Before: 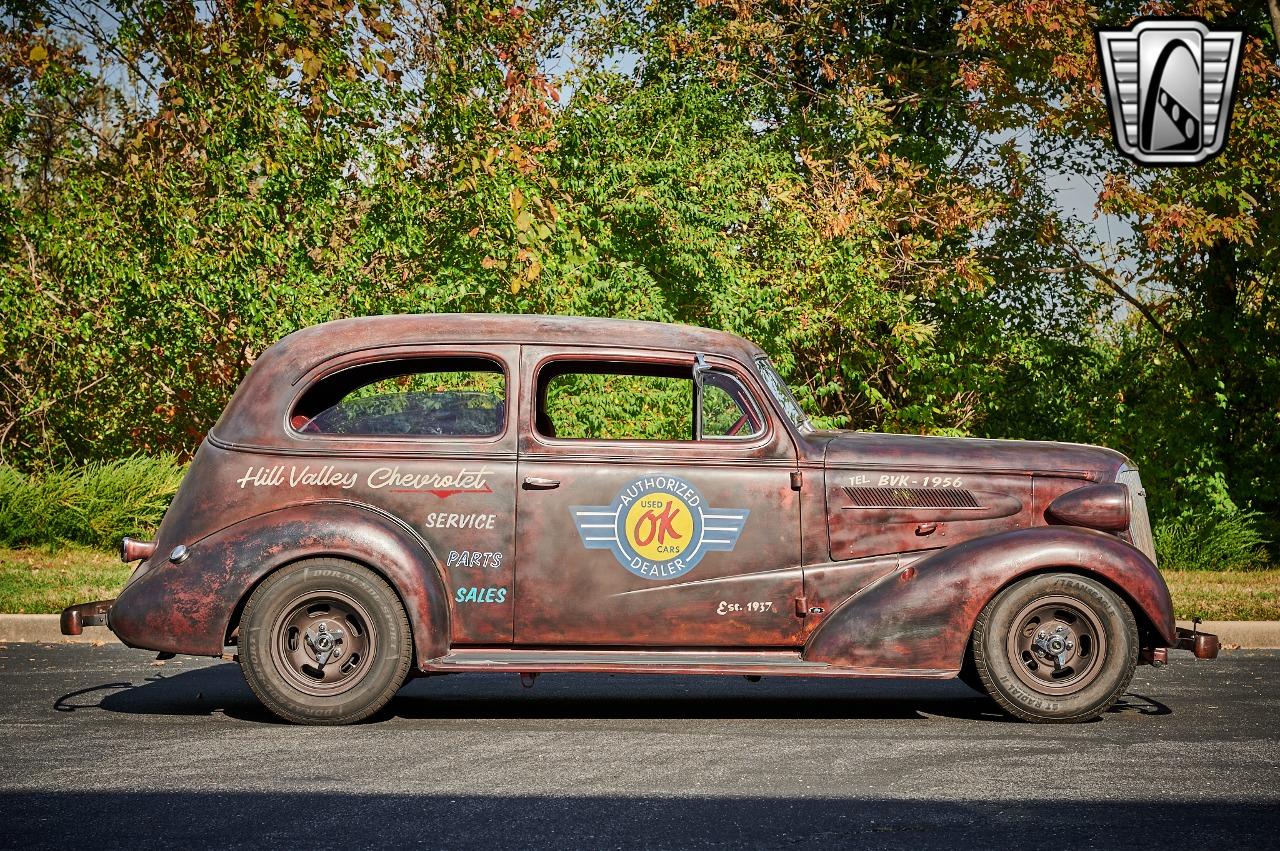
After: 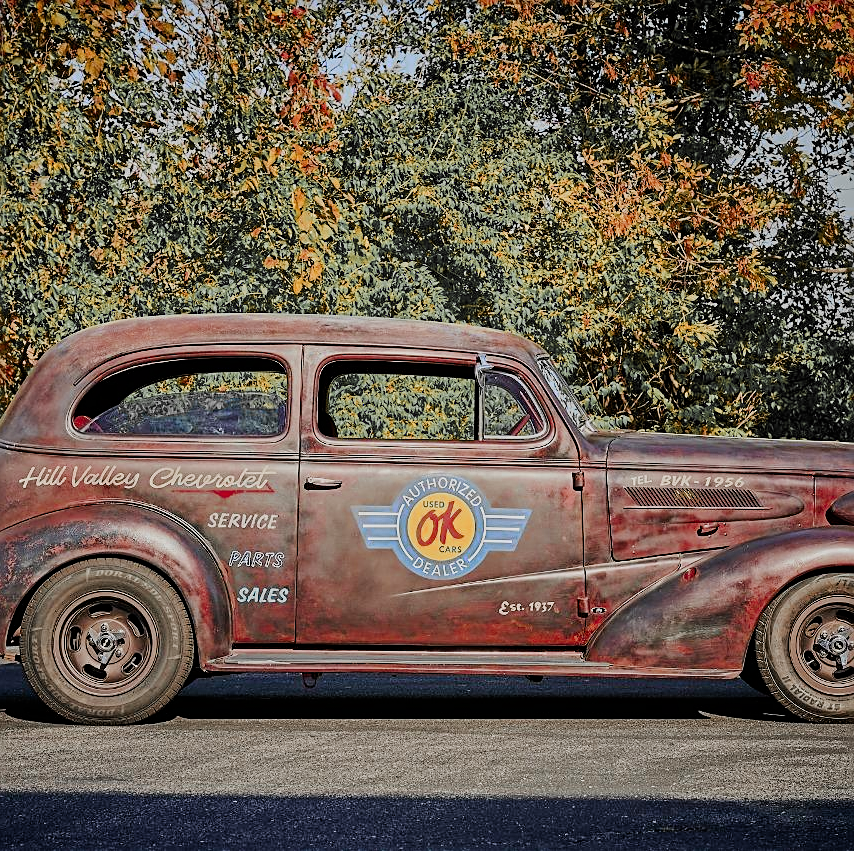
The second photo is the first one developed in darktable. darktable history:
color zones: curves: ch0 [(0, 0.363) (0.128, 0.373) (0.25, 0.5) (0.402, 0.407) (0.521, 0.525) (0.63, 0.559) (0.729, 0.662) (0.867, 0.471)]; ch1 [(0, 0.515) (0.136, 0.618) (0.25, 0.5) (0.378, 0) (0.516, 0) (0.622, 0.593) (0.737, 0.819) (0.87, 0.593)]; ch2 [(0, 0.529) (0.128, 0.471) (0.282, 0.451) (0.386, 0.662) (0.516, 0.525) (0.633, 0.554) (0.75, 0.62) (0.875, 0.441)]
crop: left 17.073%, right 16.131%
filmic rgb: black relative exposure -7.65 EV, white relative exposure 4.56 EV, hardness 3.61
sharpen: amount 0.591
